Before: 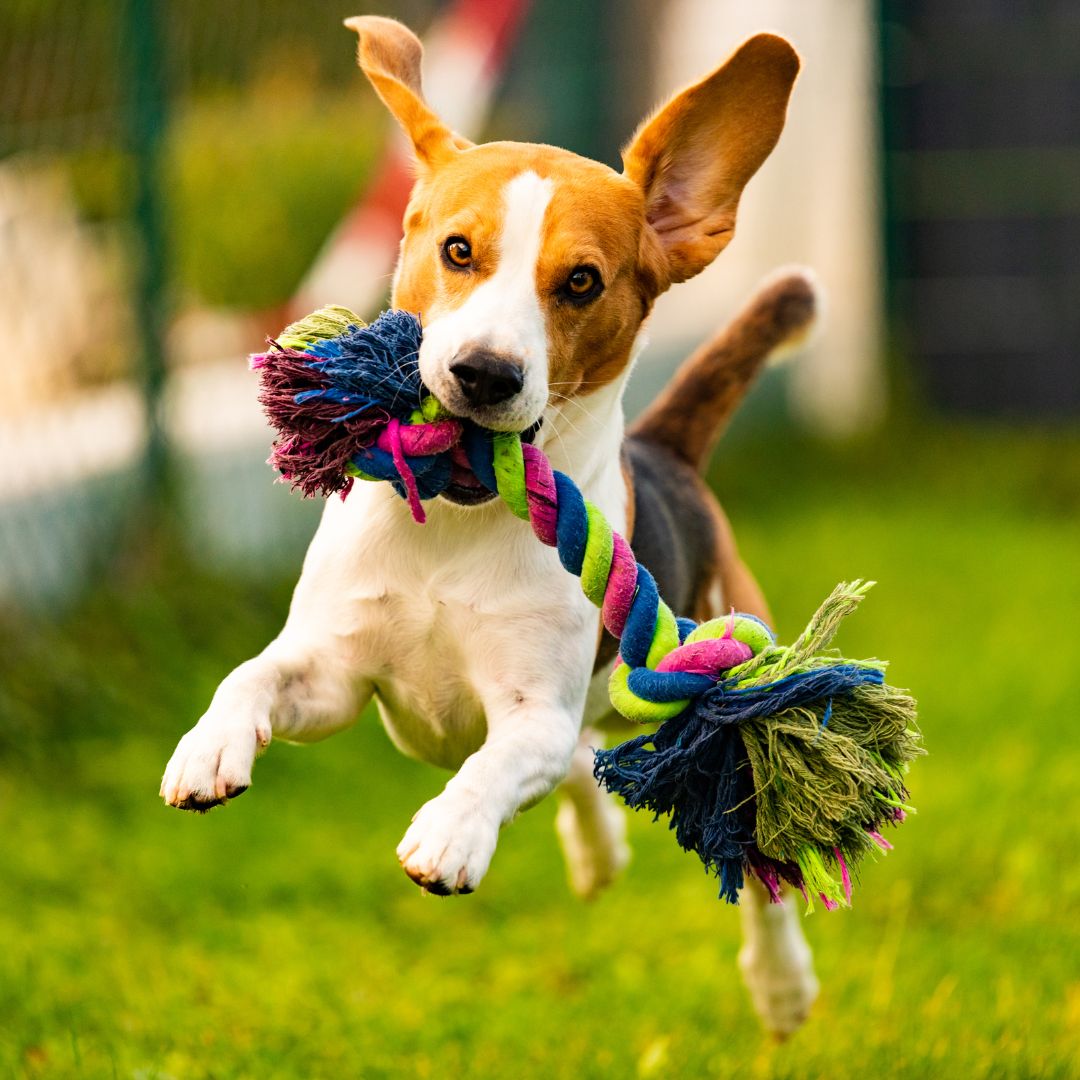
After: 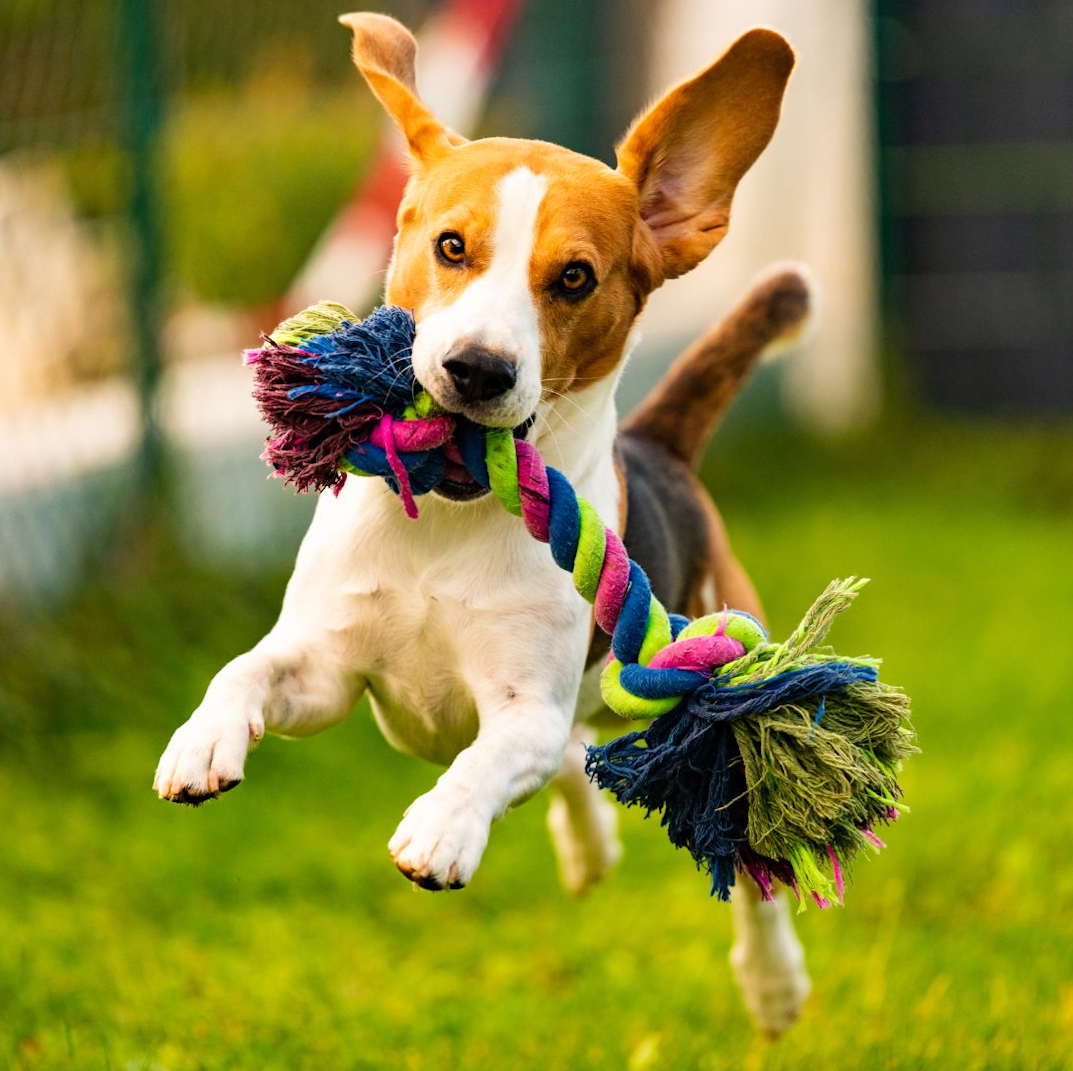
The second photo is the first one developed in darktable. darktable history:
rotate and perspective: rotation 0.192°, lens shift (horizontal) -0.015, crop left 0.005, crop right 0.996, crop top 0.006, crop bottom 0.99
shadows and highlights: shadows 30.86, highlights 0, soften with gaussian
tone equalizer: on, module defaults
